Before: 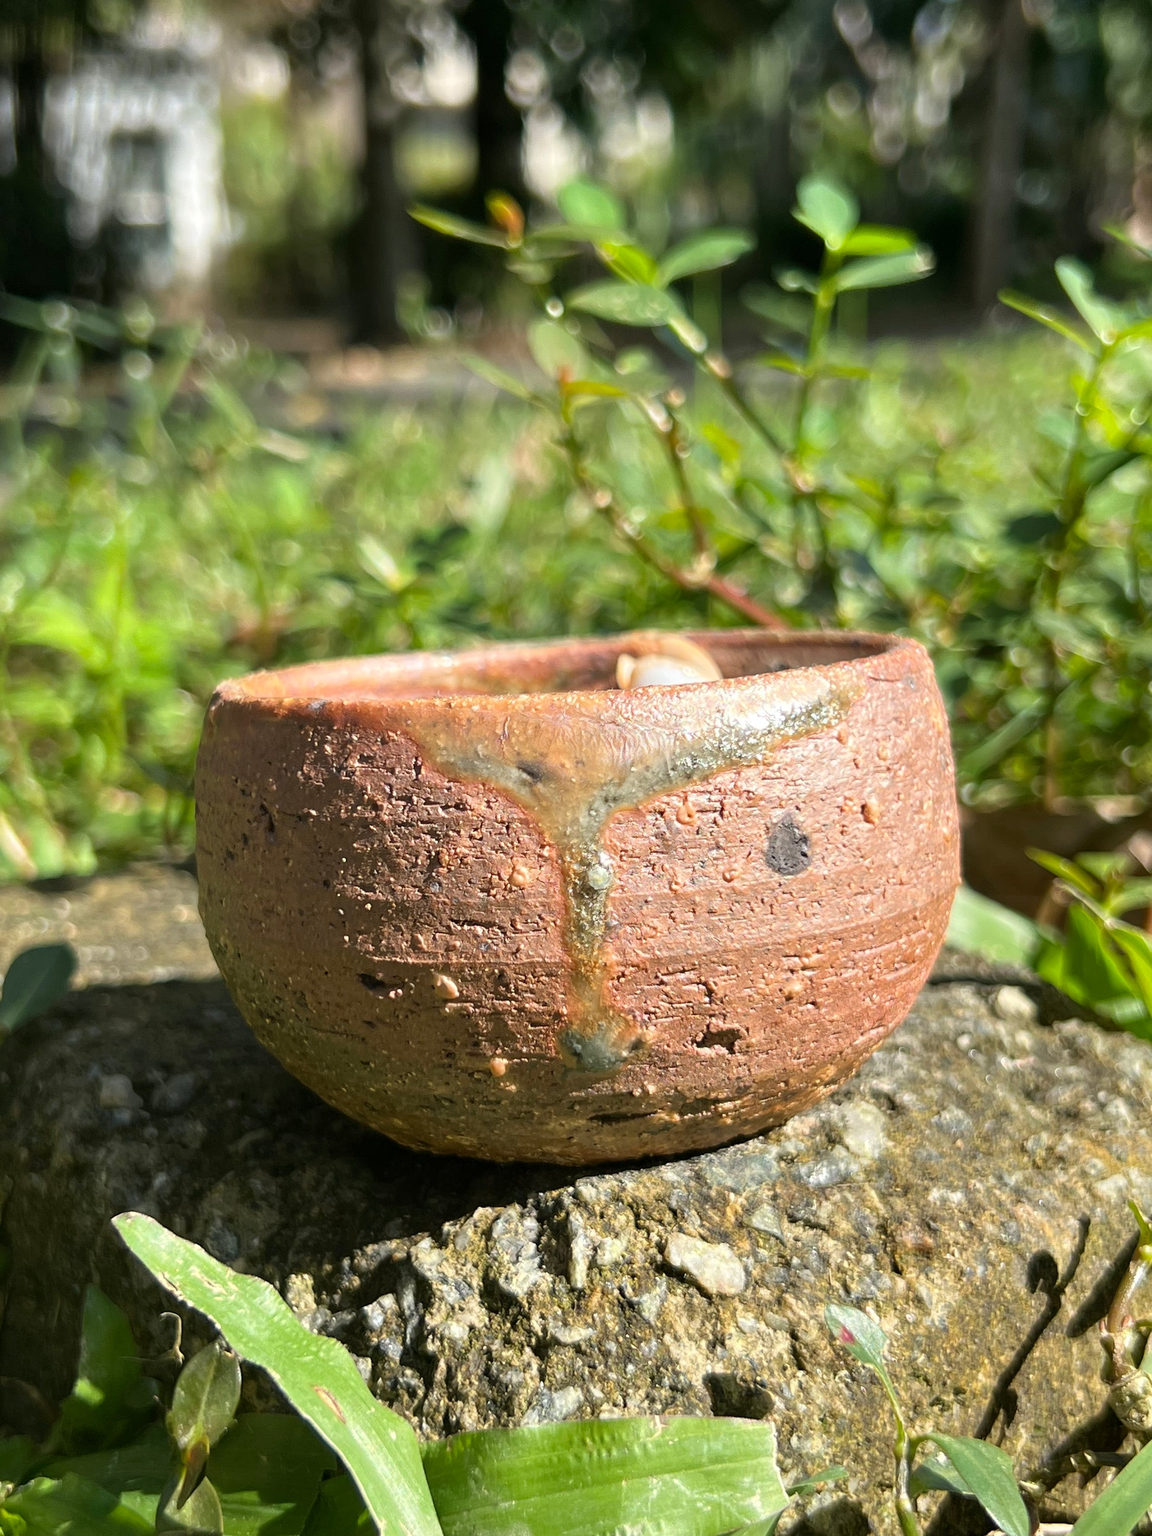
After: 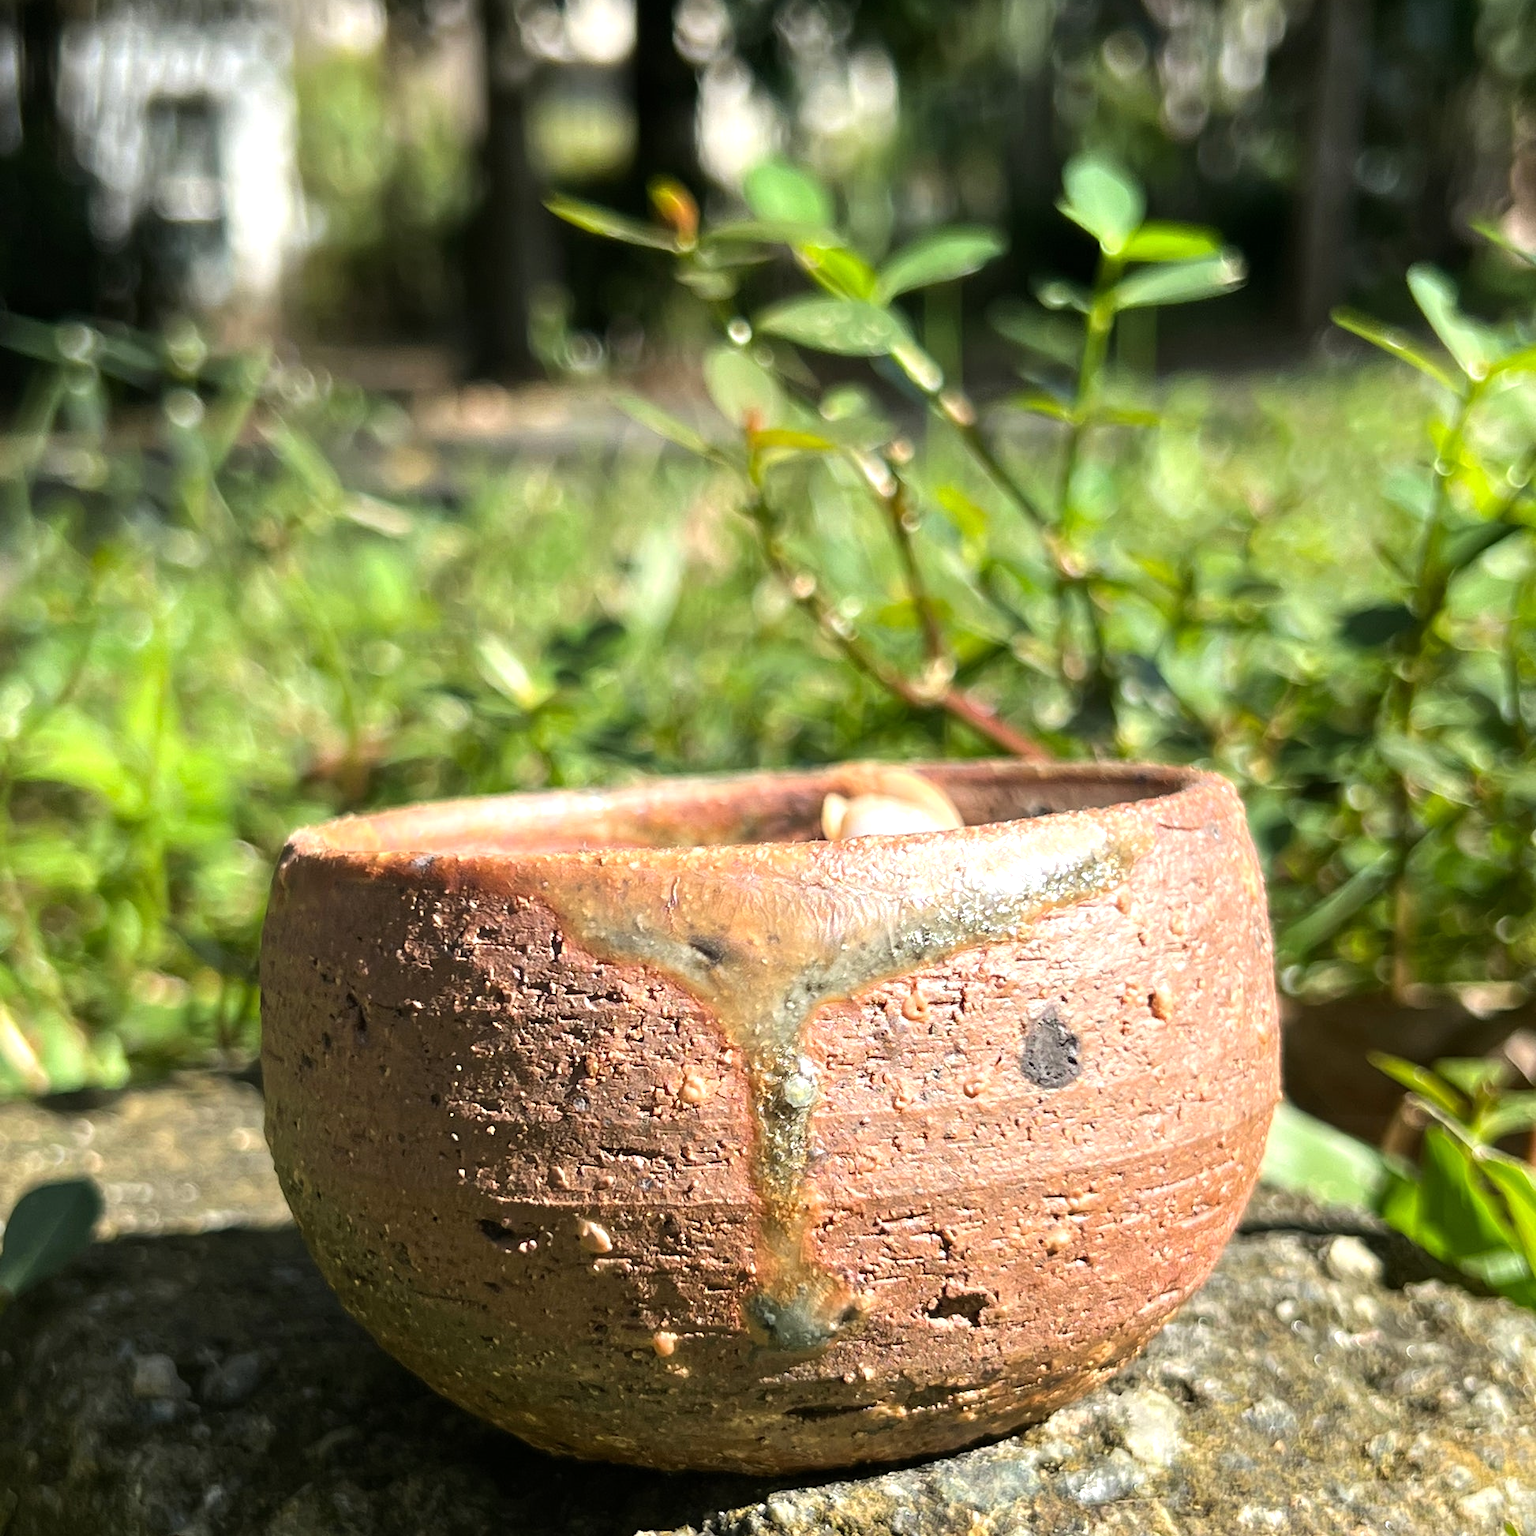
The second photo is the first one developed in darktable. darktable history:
crop: top 3.857%, bottom 21.132%
tone equalizer: -8 EV -0.417 EV, -7 EV -0.389 EV, -6 EV -0.333 EV, -5 EV -0.222 EV, -3 EV 0.222 EV, -2 EV 0.333 EV, -1 EV 0.389 EV, +0 EV 0.417 EV, edges refinement/feathering 500, mask exposure compensation -1.57 EV, preserve details no
